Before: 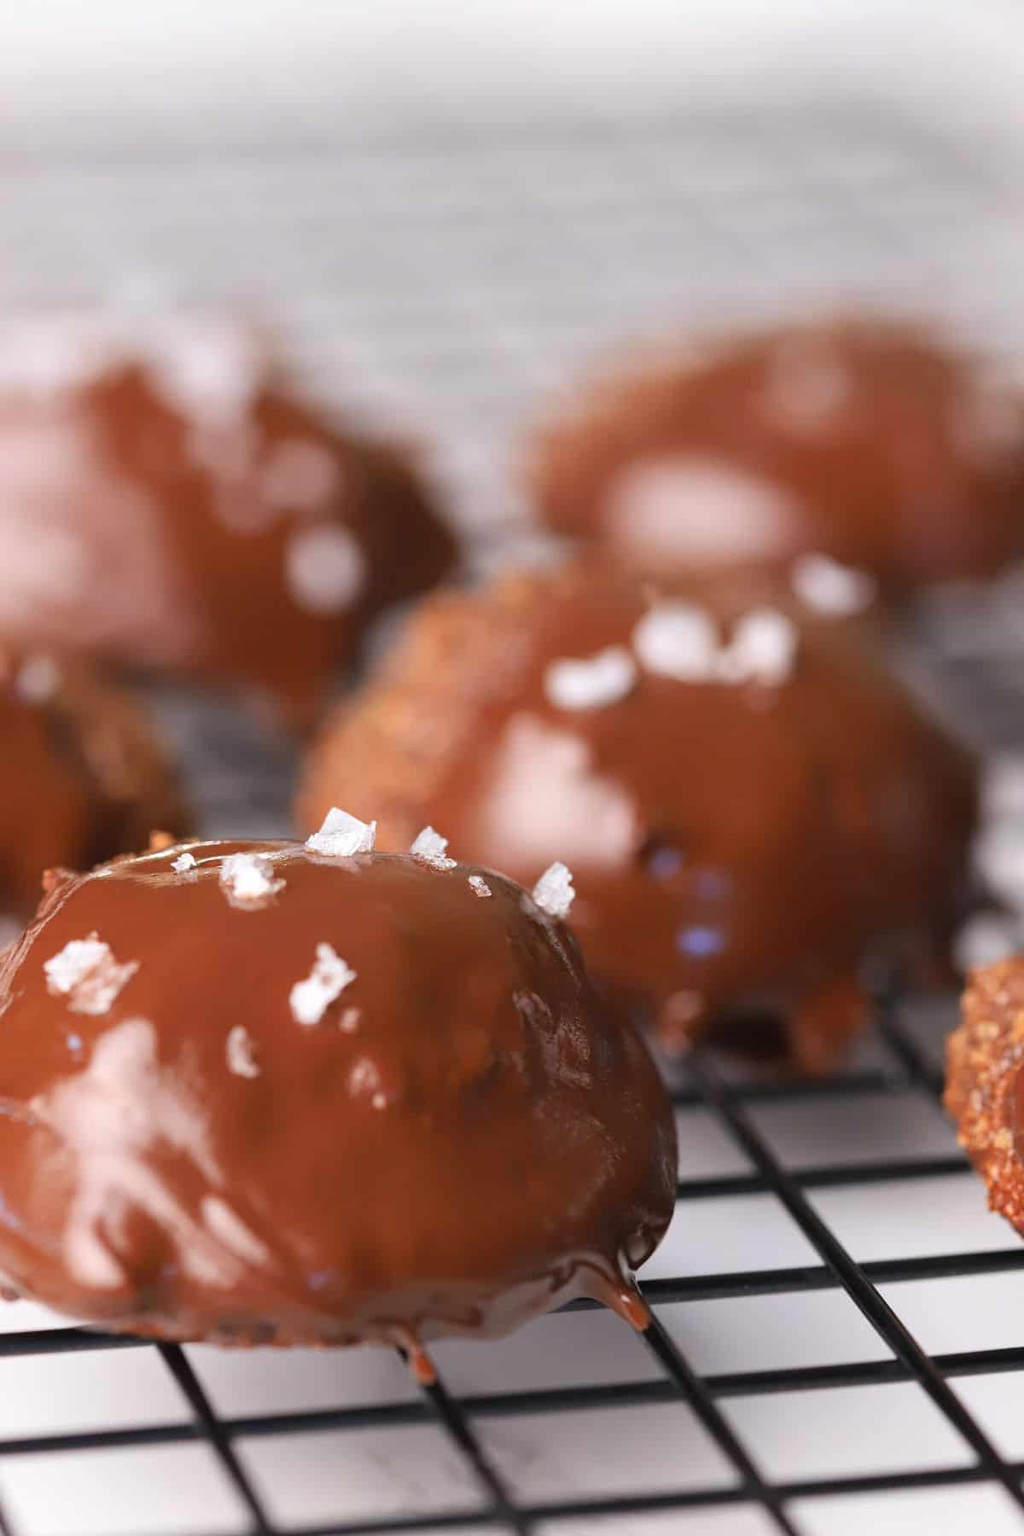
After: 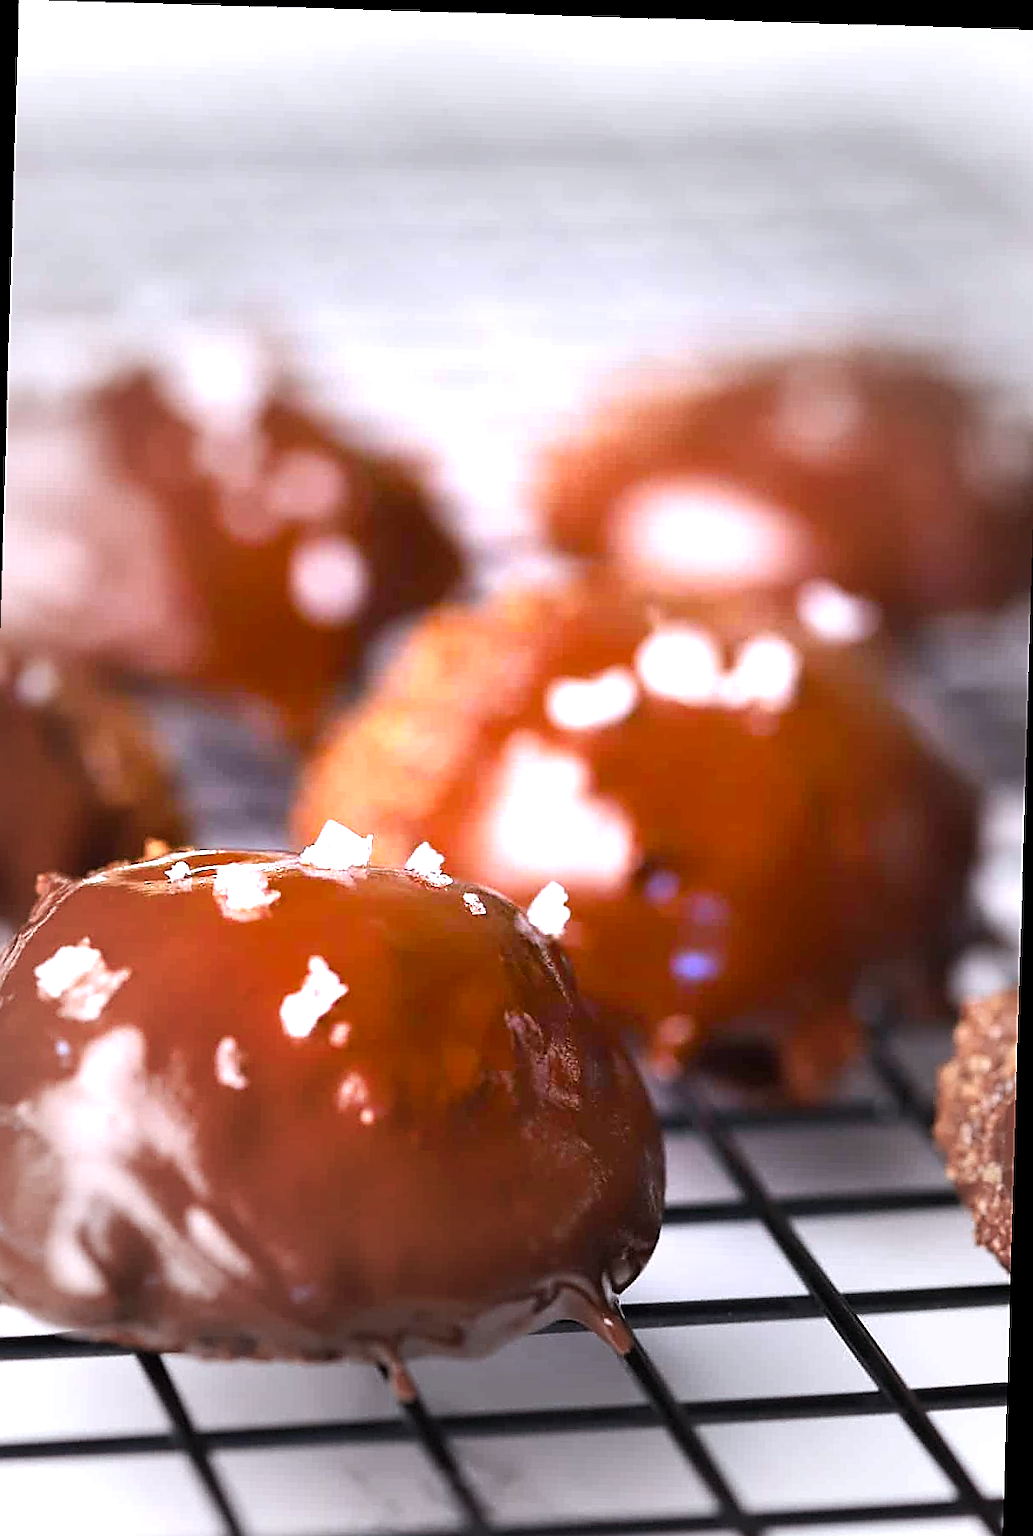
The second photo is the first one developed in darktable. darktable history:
vignetting: fall-off start 40%, fall-off radius 40%
rotate and perspective: rotation 1.72°, automatic cropping off
color calibration: illuminant as shot in camera, x 0.358, y 0.373, temperature 4628.91 K
crop and rotate: left 2.536%, right 1.107%, bottom 2.246%
sharpen: radius 1.4, amount 1.25, threshold 0.7
levels: levels [0.018, 0.493, 1]
exposure: exposure 0.64 EV, compensate highlight preservation false
color balance rgb: linear chroma grading › global chroma 16.62%, perceptual saturation grading › highlights -8.63%, perceptual saturation grading › mid-tones 18.66%, perceptual saturation grading › shadows 28.49%, perceptual brilliance grading › highlights 14.22%, perceptual brilliance grading › shadows -18.96%, global vibrance 27.71%
